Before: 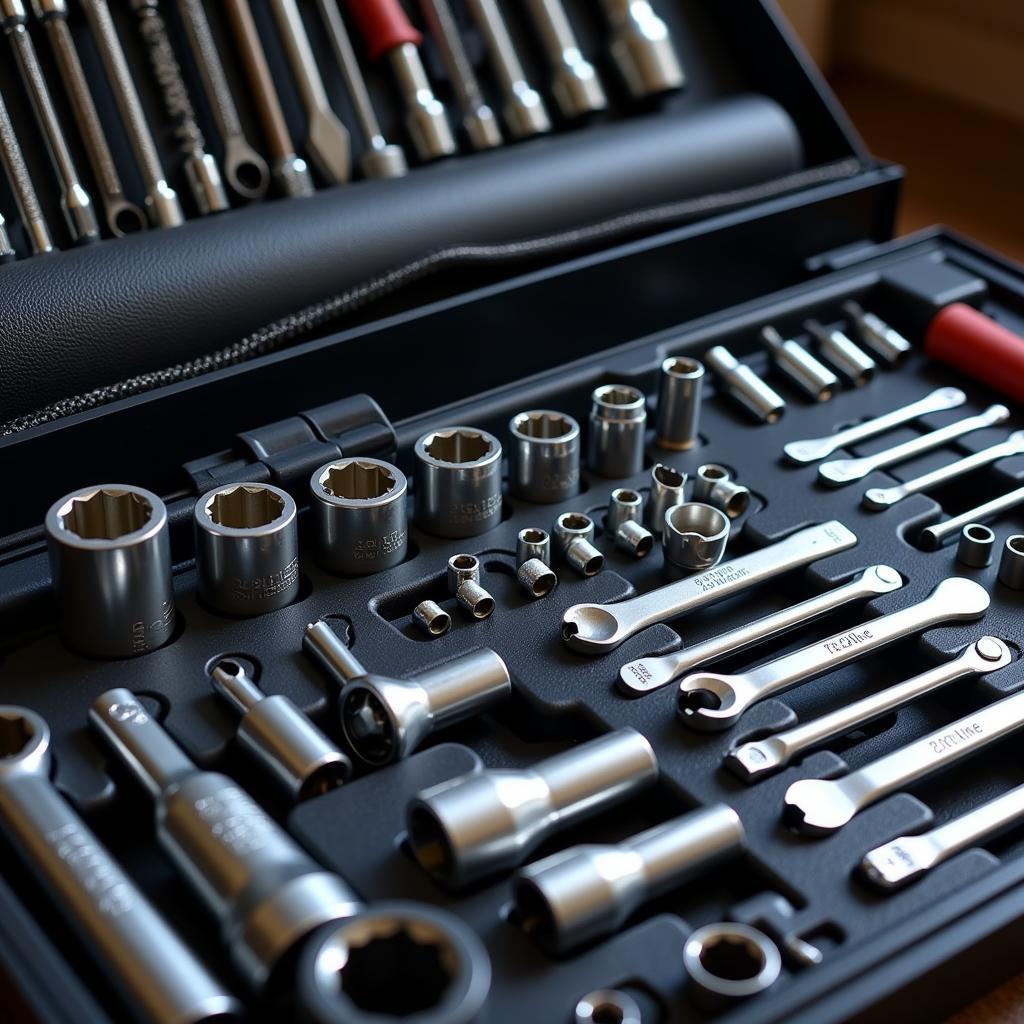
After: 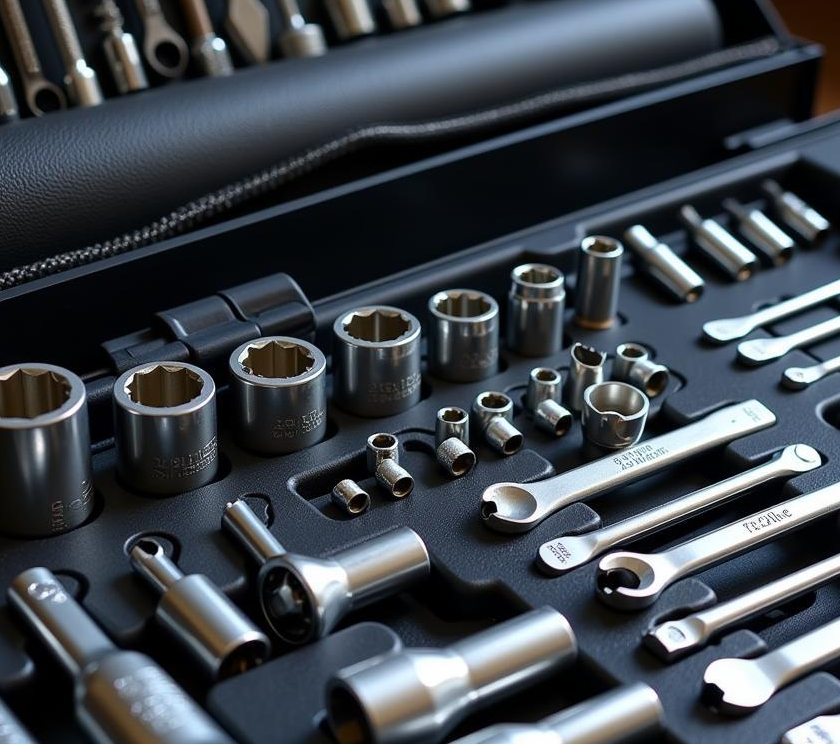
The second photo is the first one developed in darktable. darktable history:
crop: left 7.92%, top 11.83%, right 9.99%, bottom 15.442%
